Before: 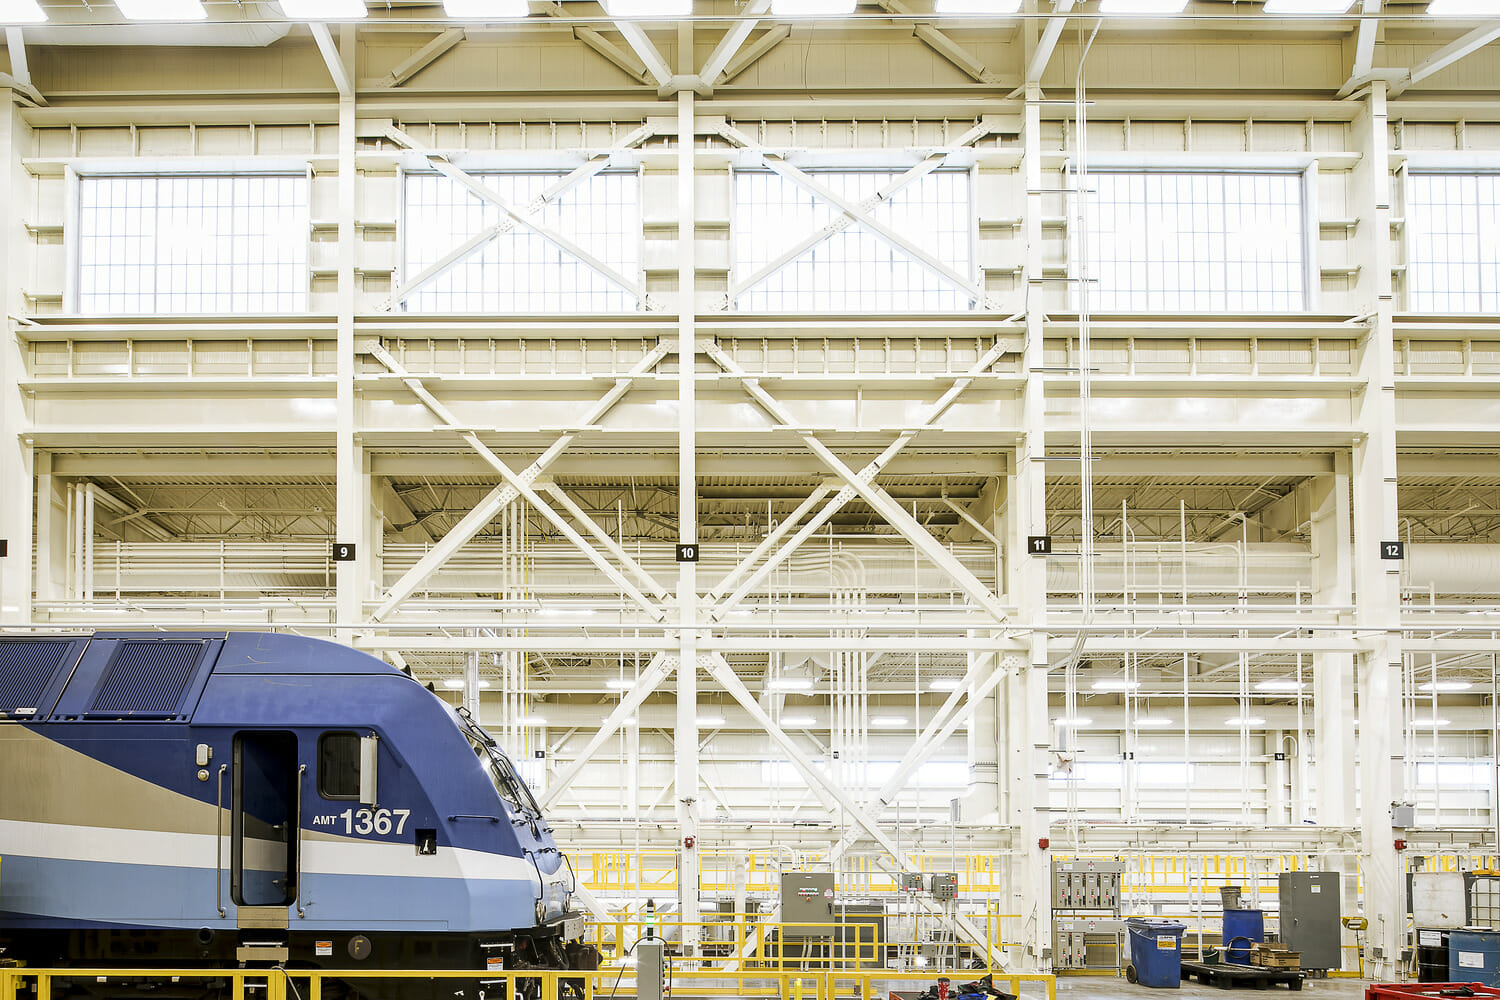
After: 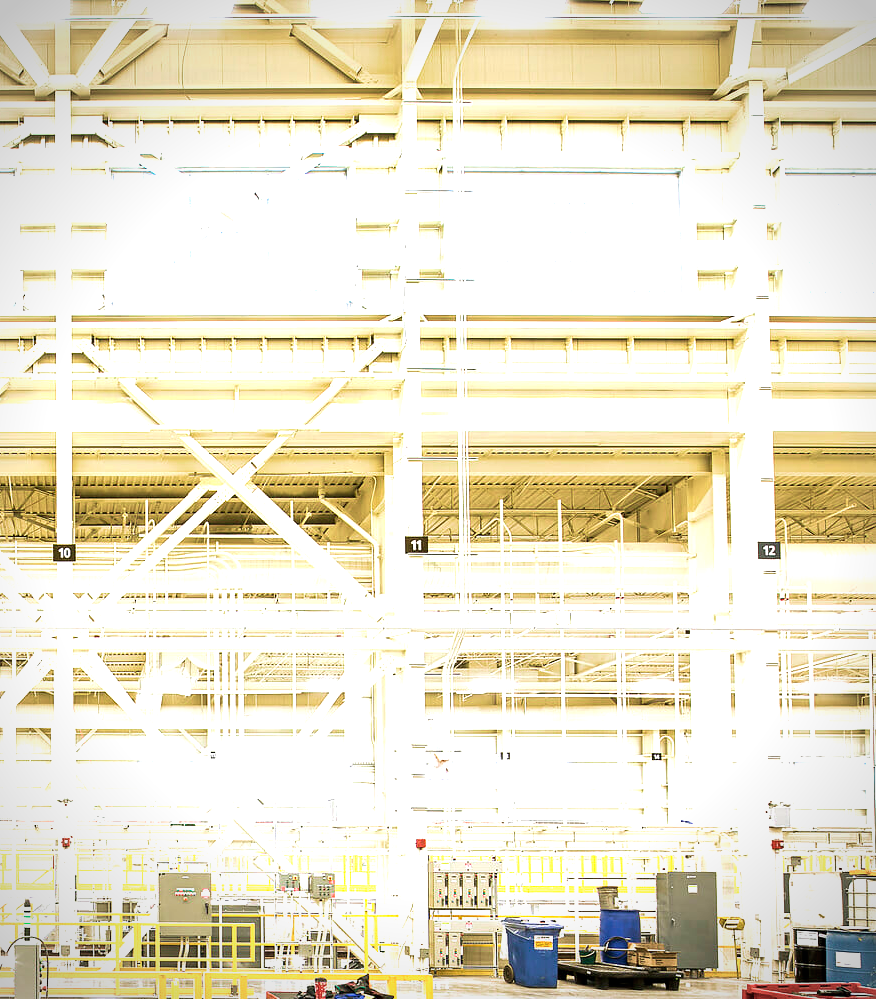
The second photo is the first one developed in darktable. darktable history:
exposure: black level correction 0, exposure 1 EV, compensate highlight preservation false
velvia: strength 44.56%
crop: left 41.556%
vignetting: brightness -0.464, saturation -0.288, unbound false
